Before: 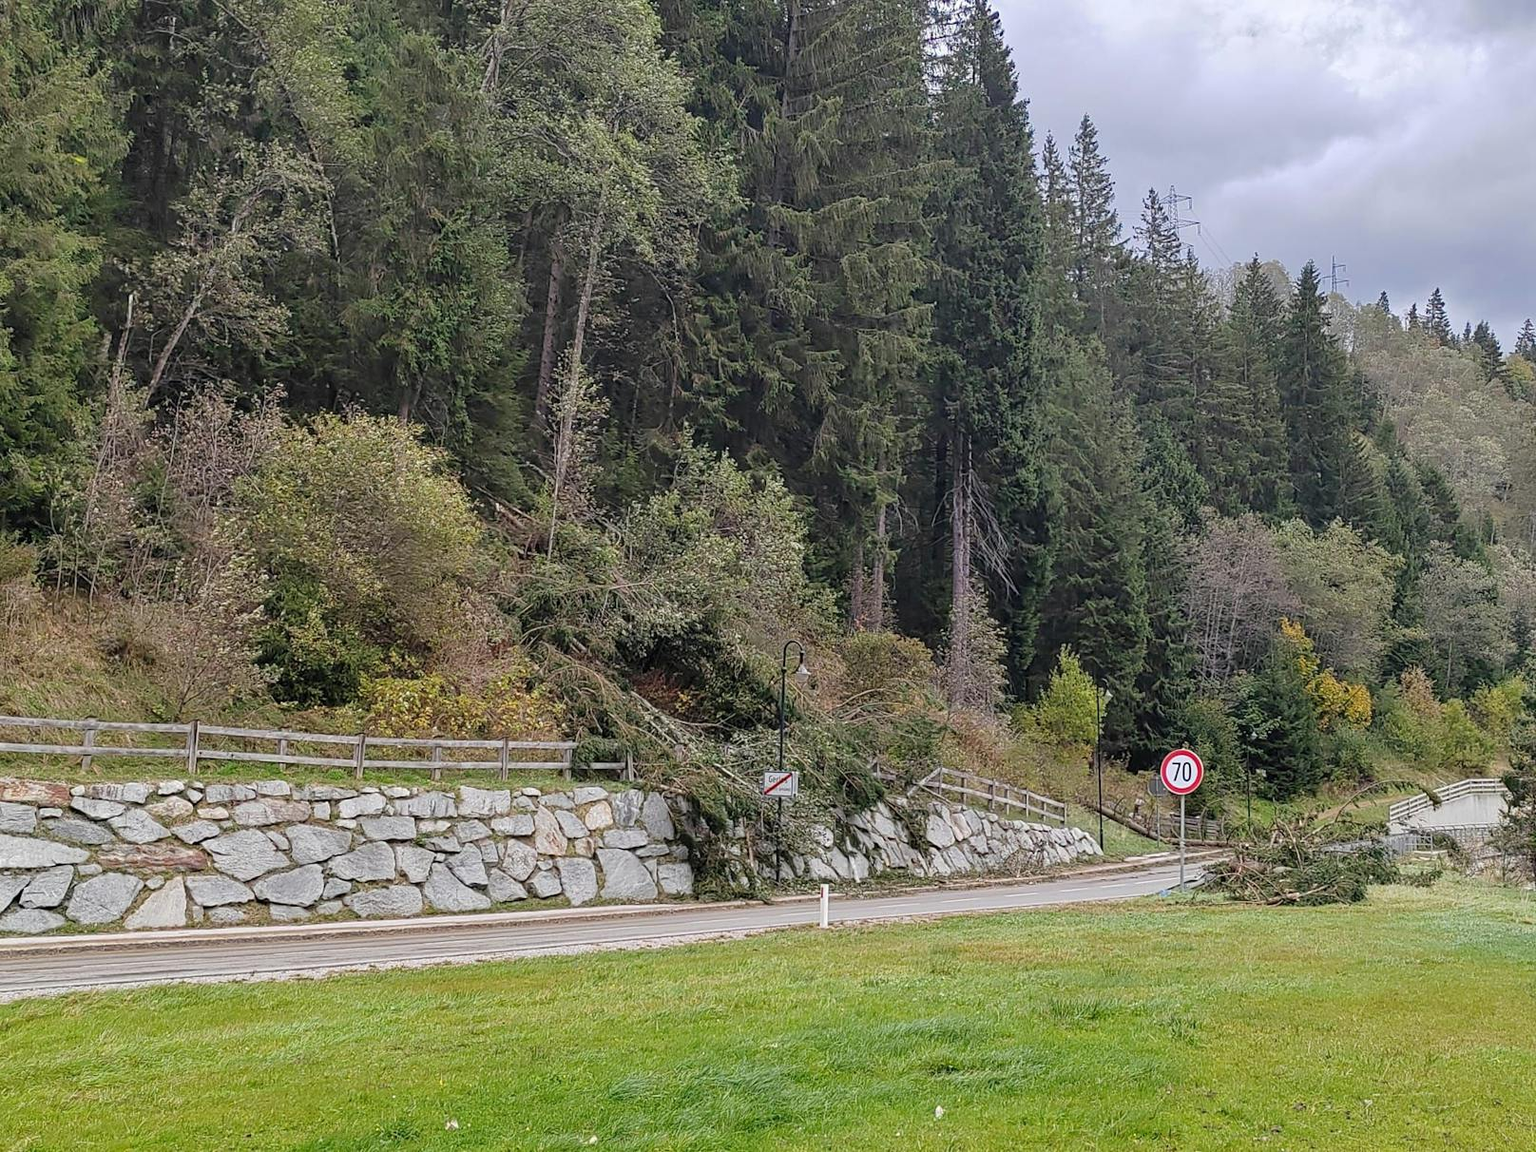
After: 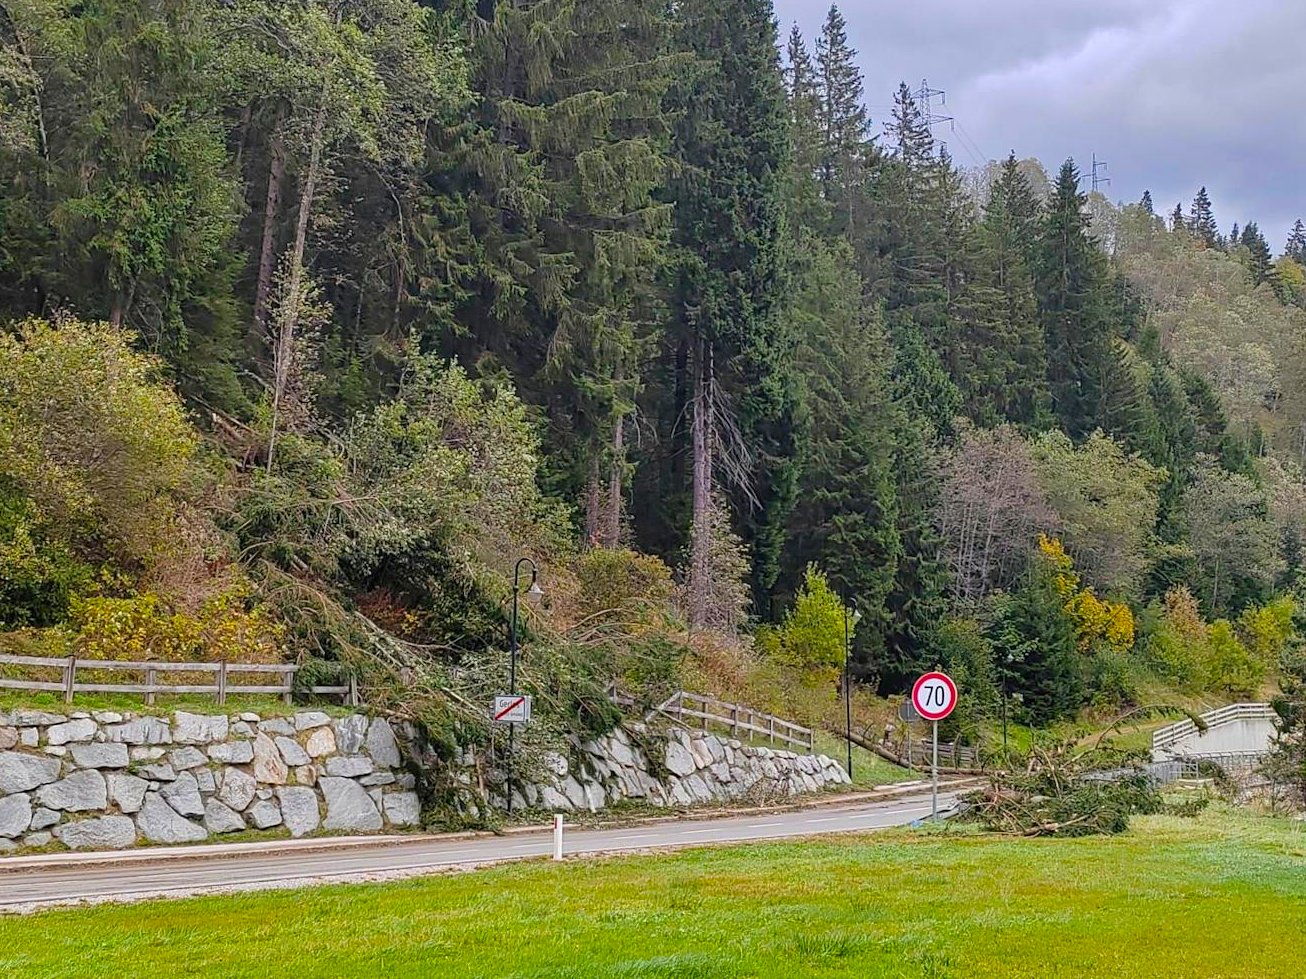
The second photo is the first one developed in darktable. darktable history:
color balance rgb: linear chroma grading › global chroma 15%, perceptual saturation grading › global saturation 30%
exposure: compensate highlight preservation false
crop: left 19.159%, top 9.58%, bottom 9.58%
shadows and highlights: radius 125.46, shadows 30.51, highlights -30.51, low approximation 0.01, soften with gaussian
